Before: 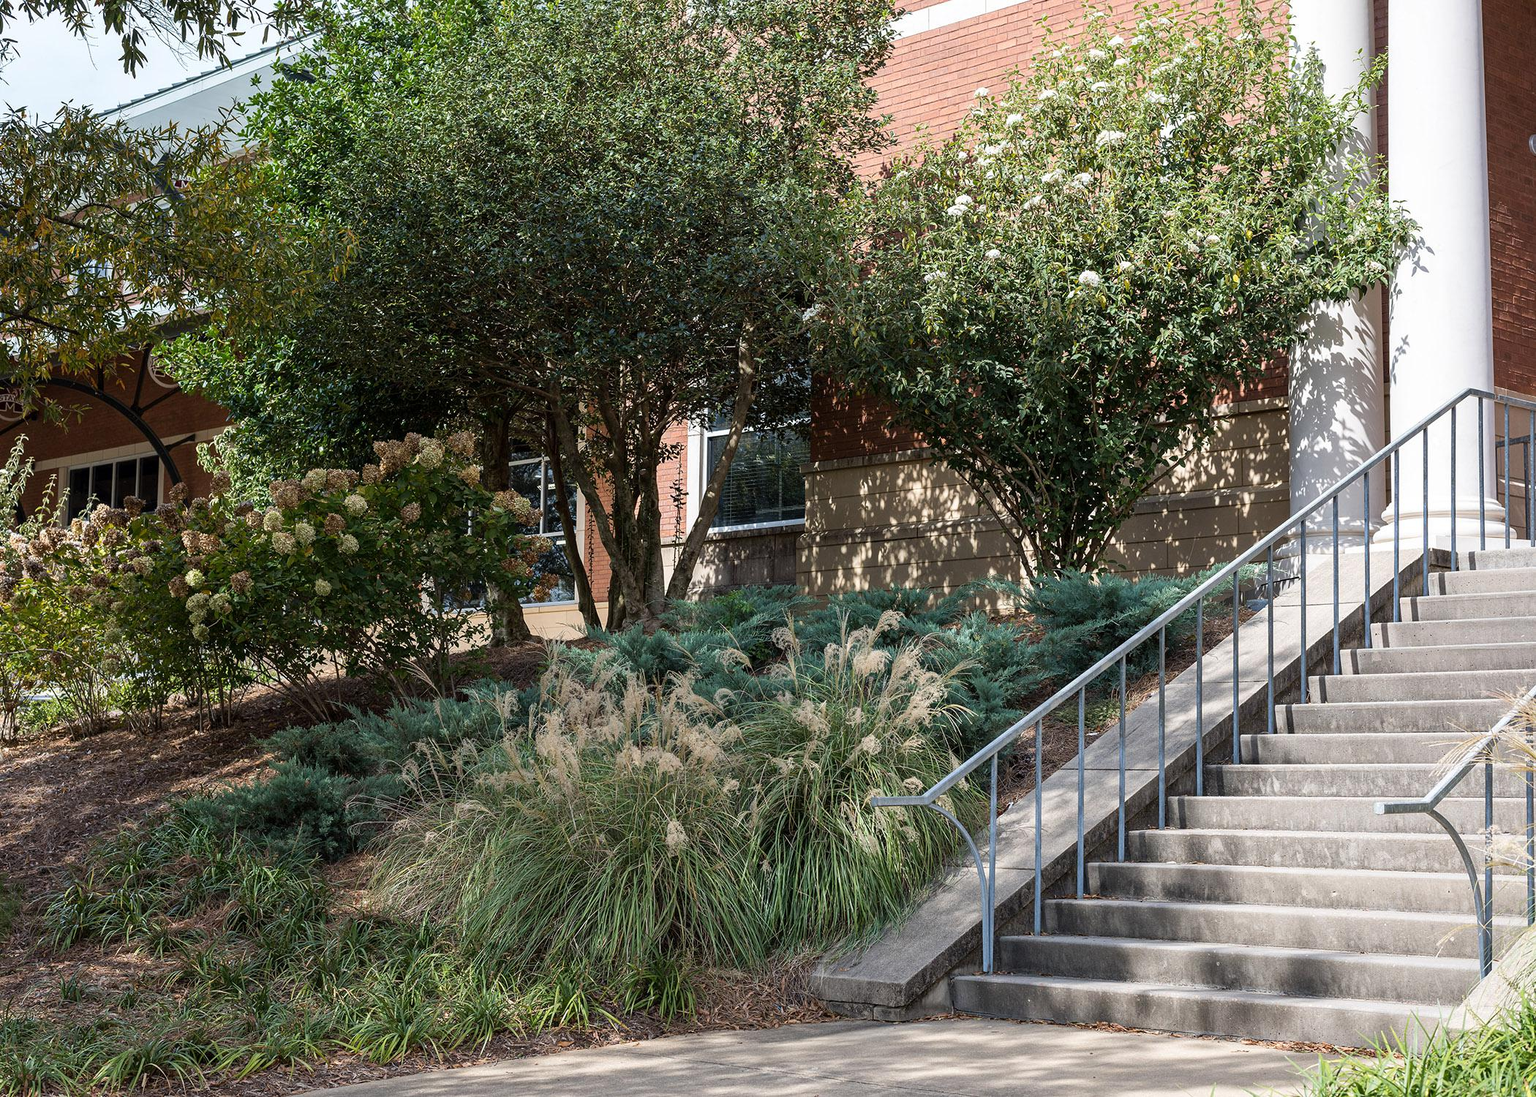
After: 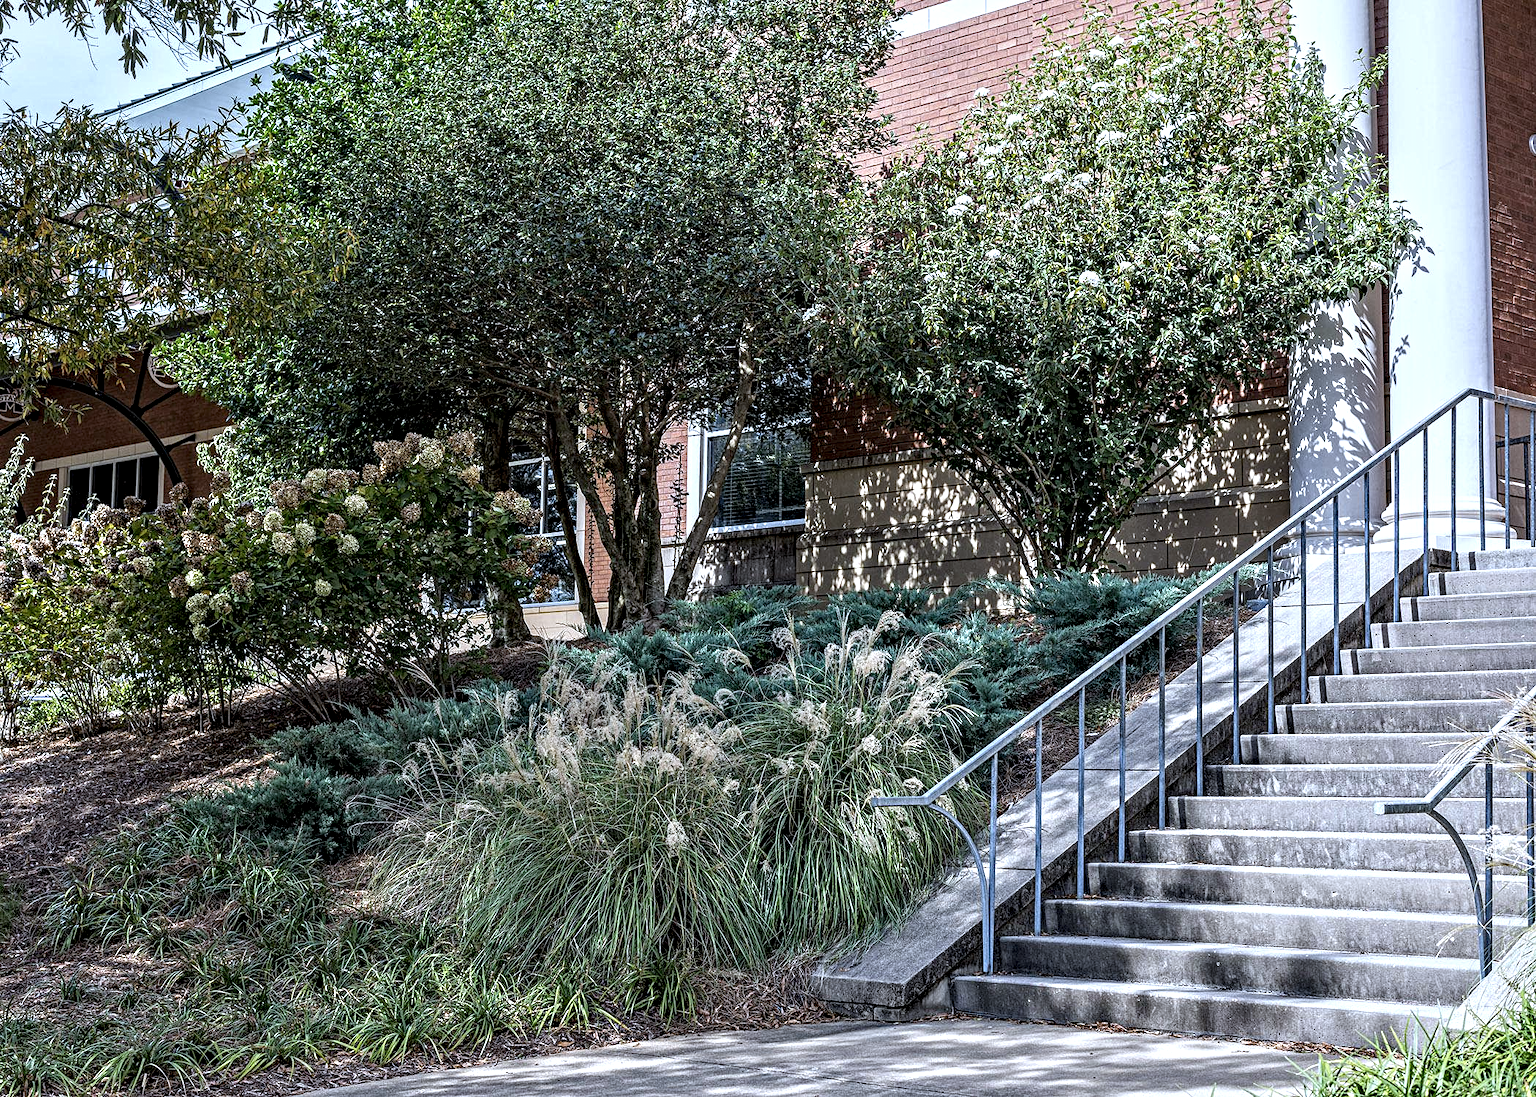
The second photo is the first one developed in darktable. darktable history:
contrast equalizer: octaves 7, y [[0.5, 0.542, 0.583, 0.625, 0.667, 0.708], [0.5 ×6], [0.5 ×6], [0 ×6], [0 ×6]]
white balance: red 0.926, green 1.003, blue 1.133
local contrast: detail 130%
